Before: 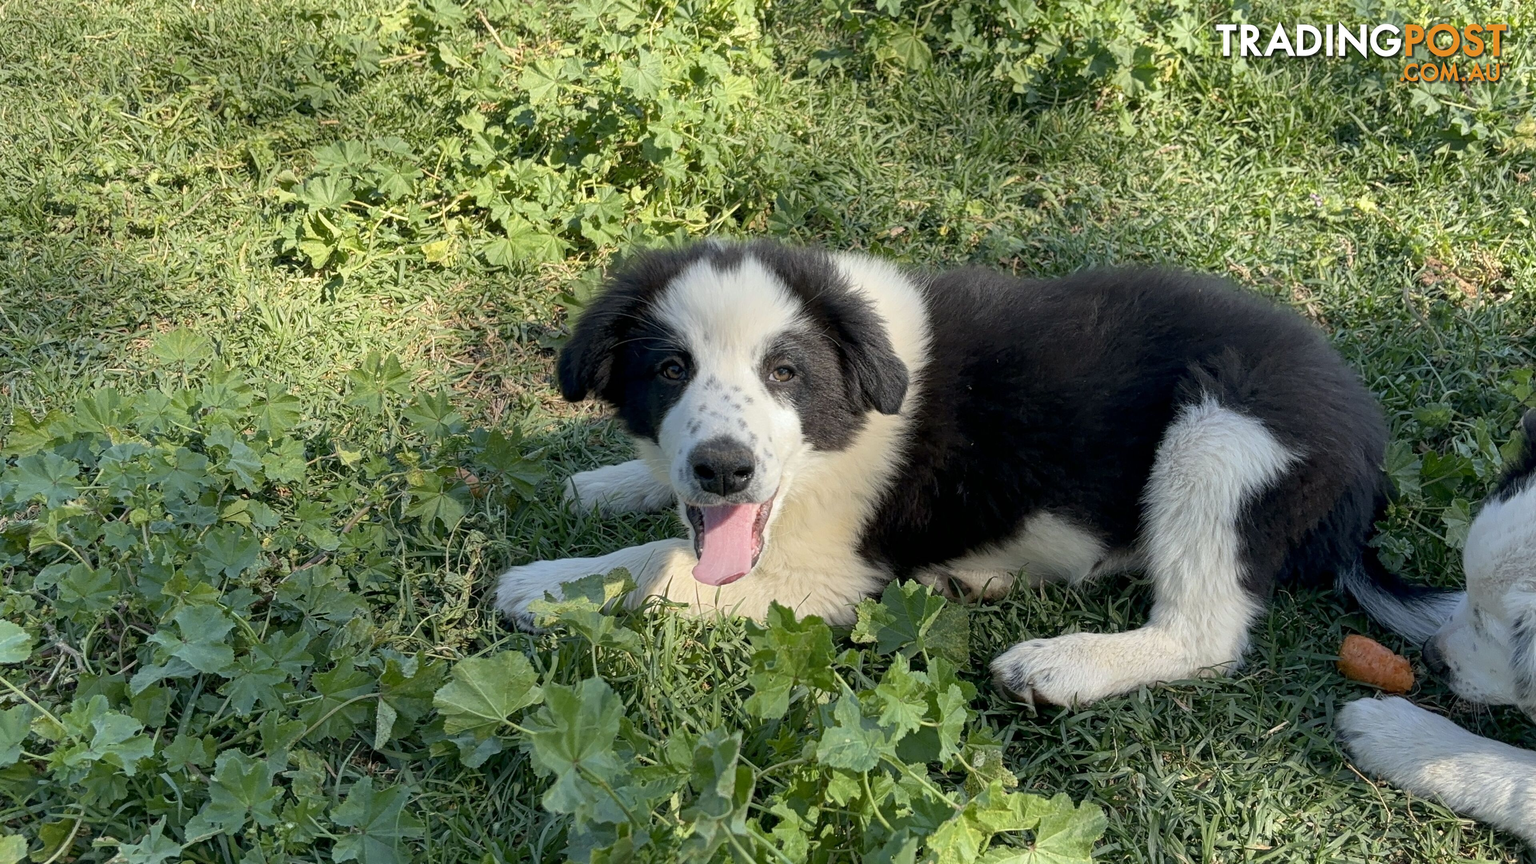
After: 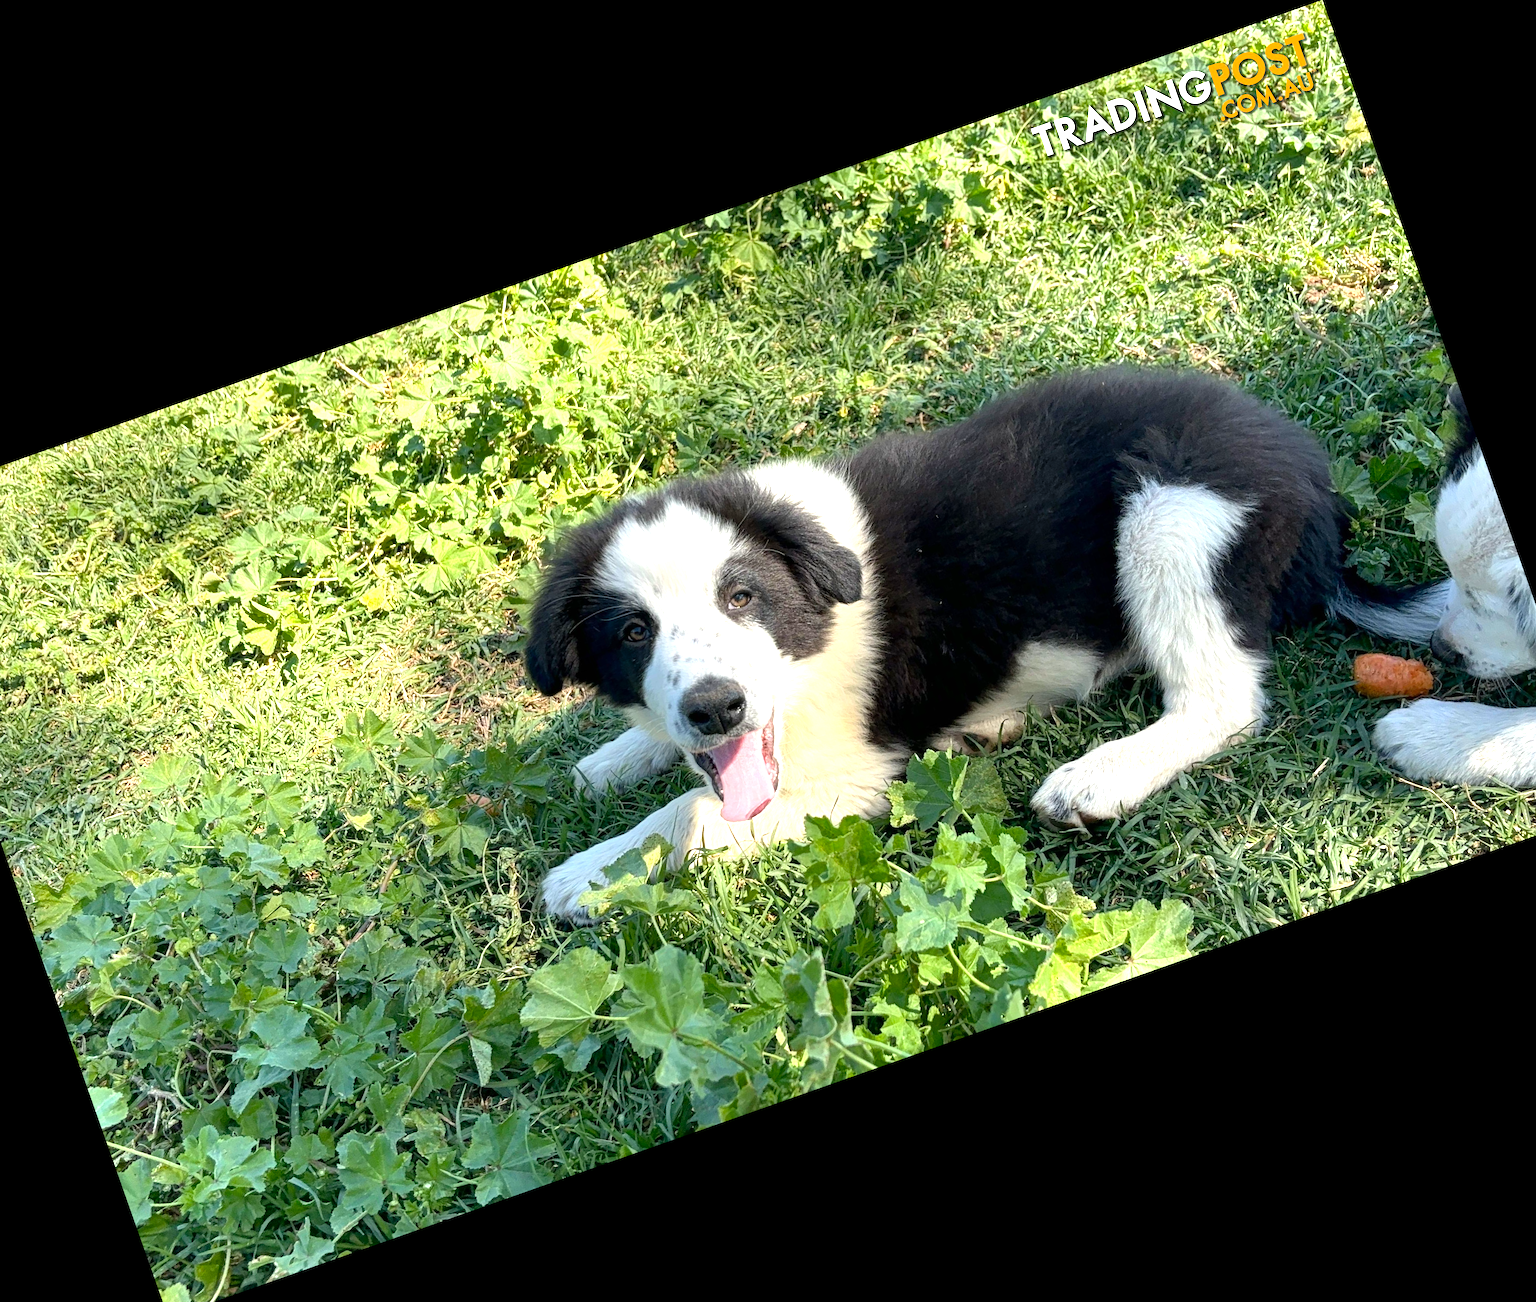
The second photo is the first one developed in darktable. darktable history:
crop and rotate: angle 19.43°, left 6.812%, right 4.125%, bottom 1.087%
rotate and perspective: crop left 0, crop top 0
levels: levels [0, 0.374, 0.749]
